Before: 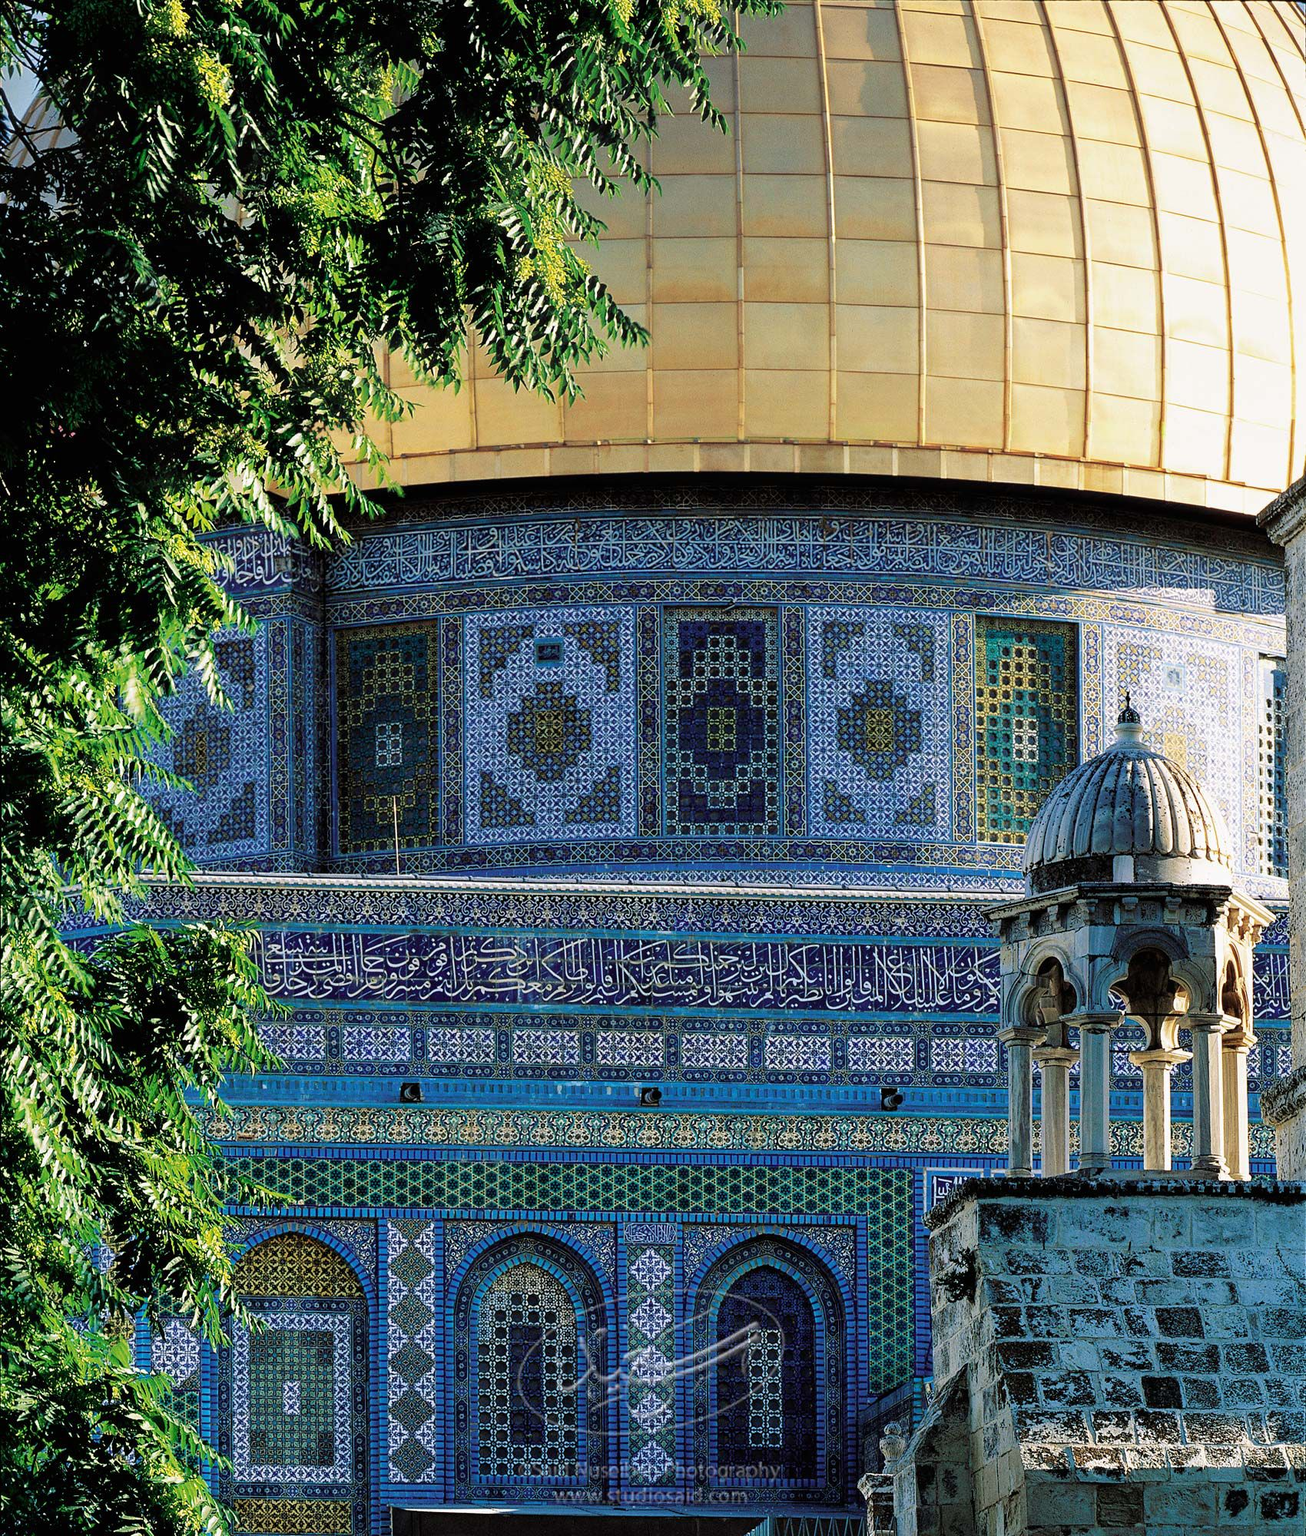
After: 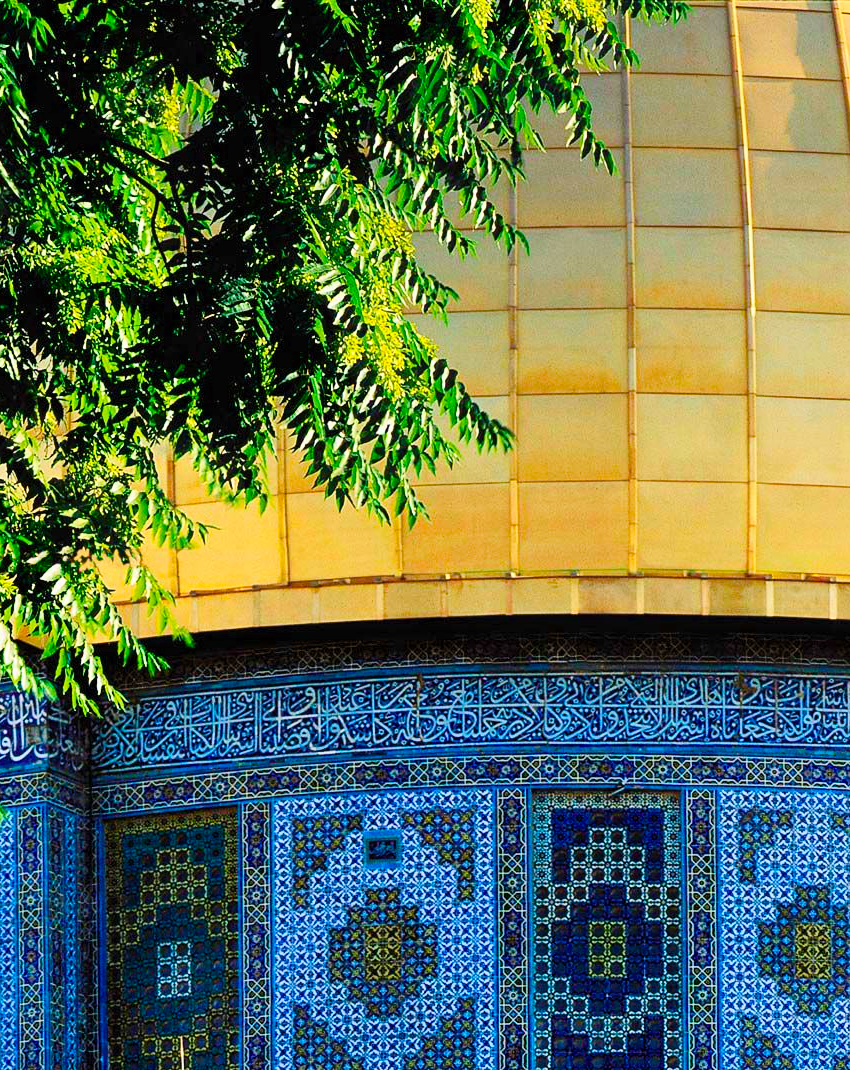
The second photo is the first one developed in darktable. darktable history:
contrast brightness saturation: contrast 0.2, brightness 0.16, saturation 0.22
color balance rgb: perceptual saturation grading › global saturation 20%, perceptual saturation grading › highlights -25%, perceptual saturation grading › shadows 50.52%, global vibrance 40.24%
crop: left 19.556%, right 30.401%, bottom 46.458%
